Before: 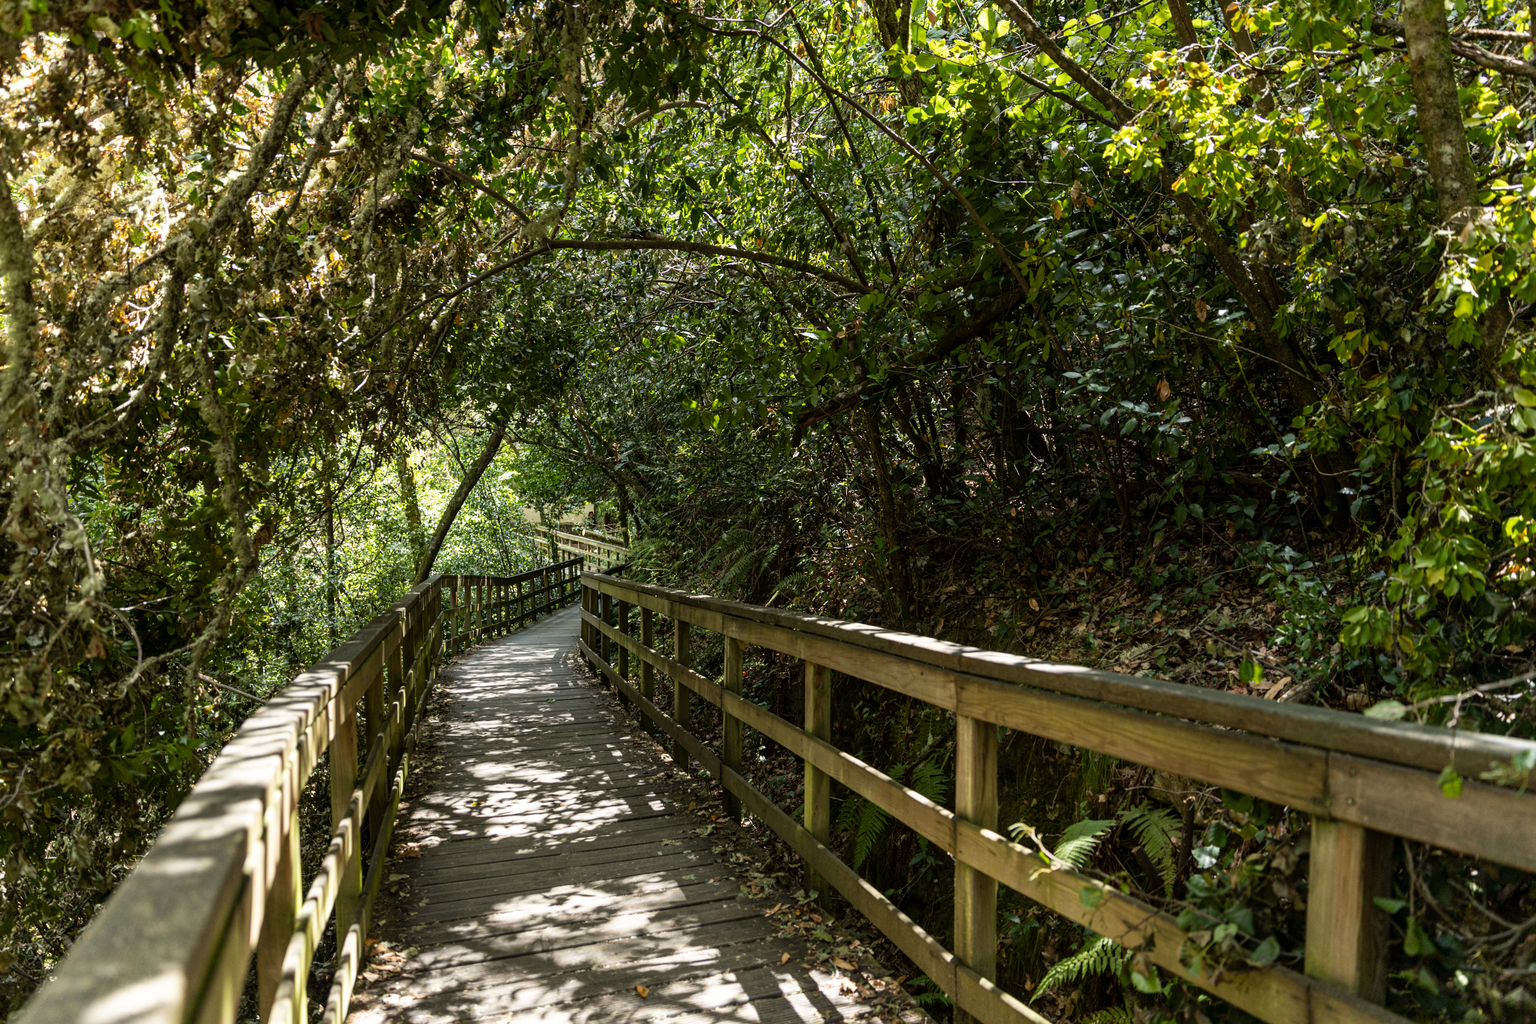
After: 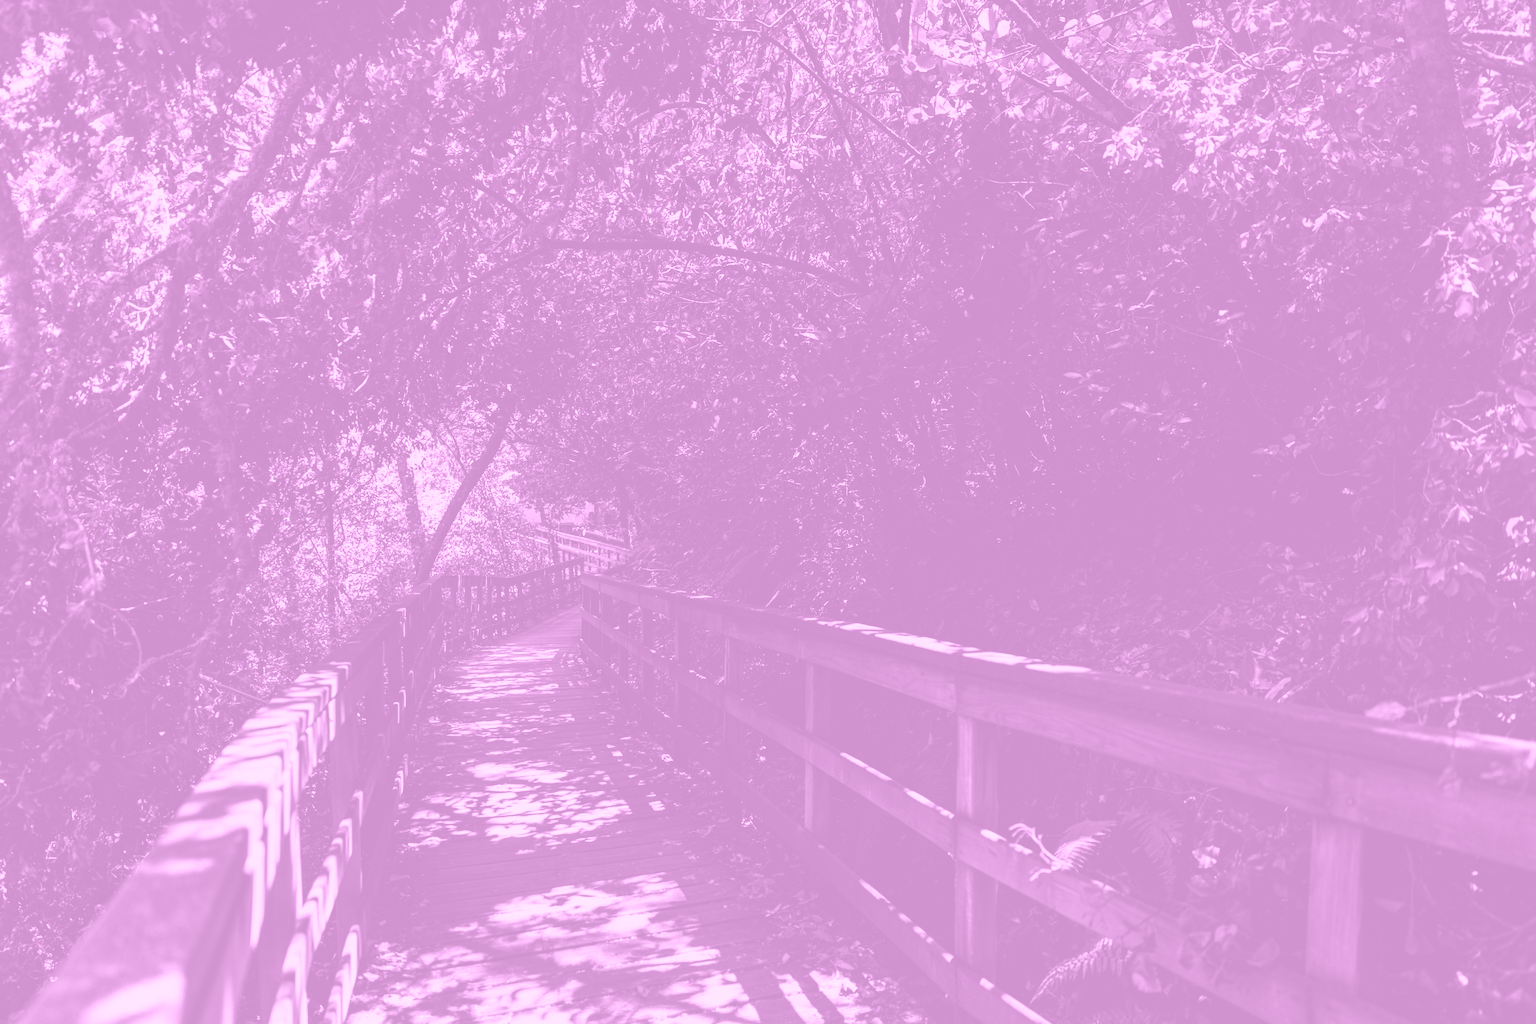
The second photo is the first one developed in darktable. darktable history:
tone equalizer: on, module defaults
colorize: hue 331.2°, saturation 75%, source mix 30.28%, lightness 70.52%, version 1
contrast brightness saturation: contrast 0.09, brightness -0.59, saturation 0.17
